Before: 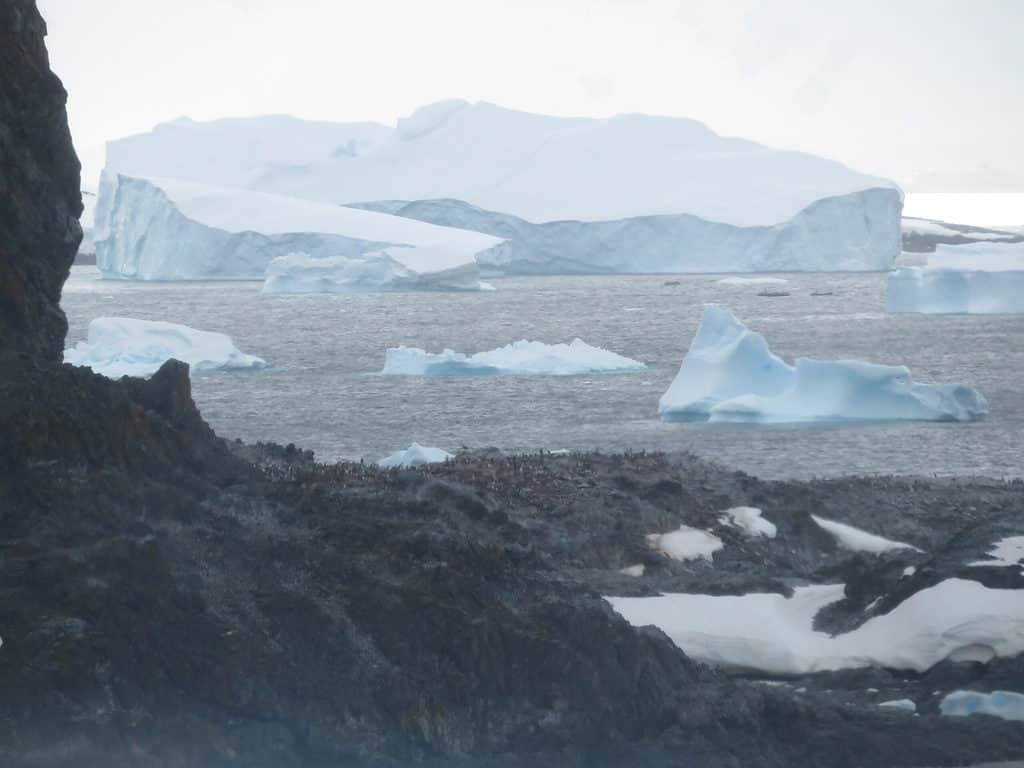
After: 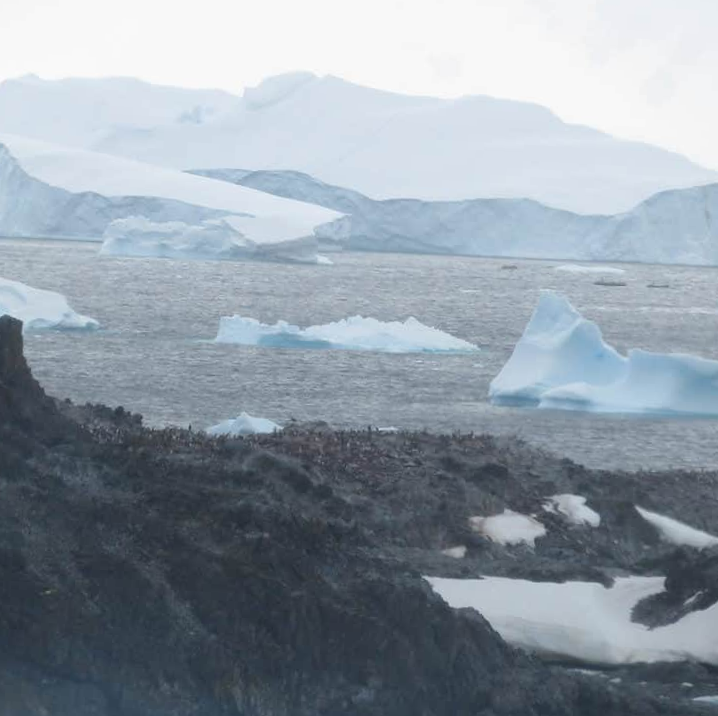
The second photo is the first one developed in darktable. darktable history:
crop and rotate: angle -3.15°, left 14.05%, top 0.021%, right 10.734%, bottom 0.042%
